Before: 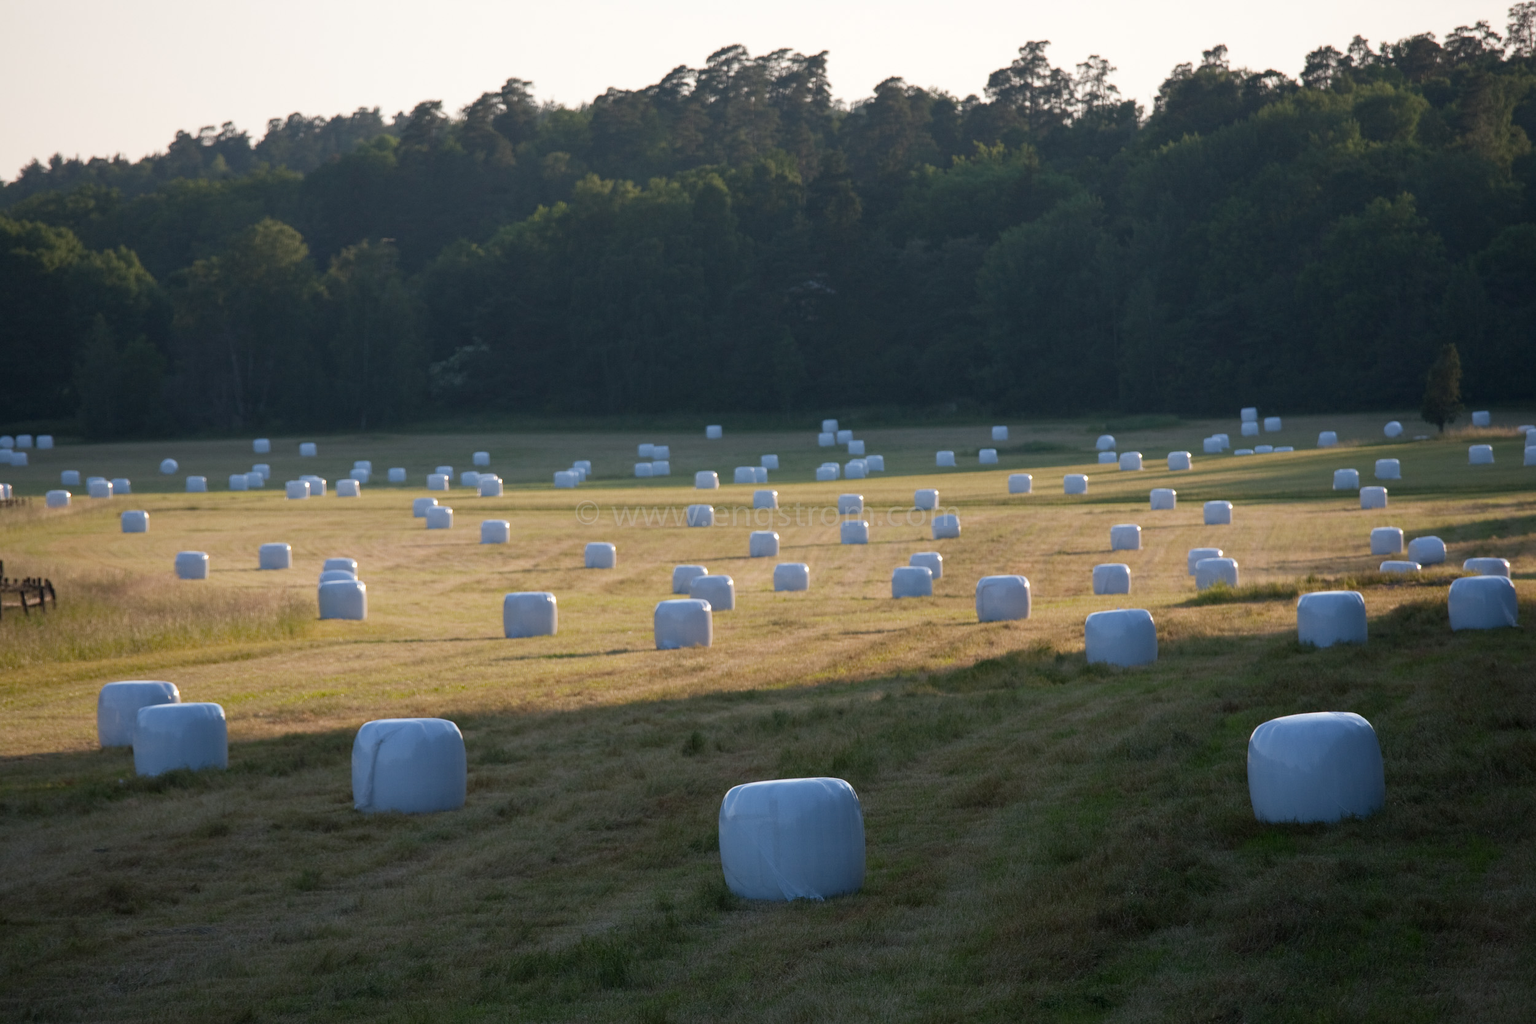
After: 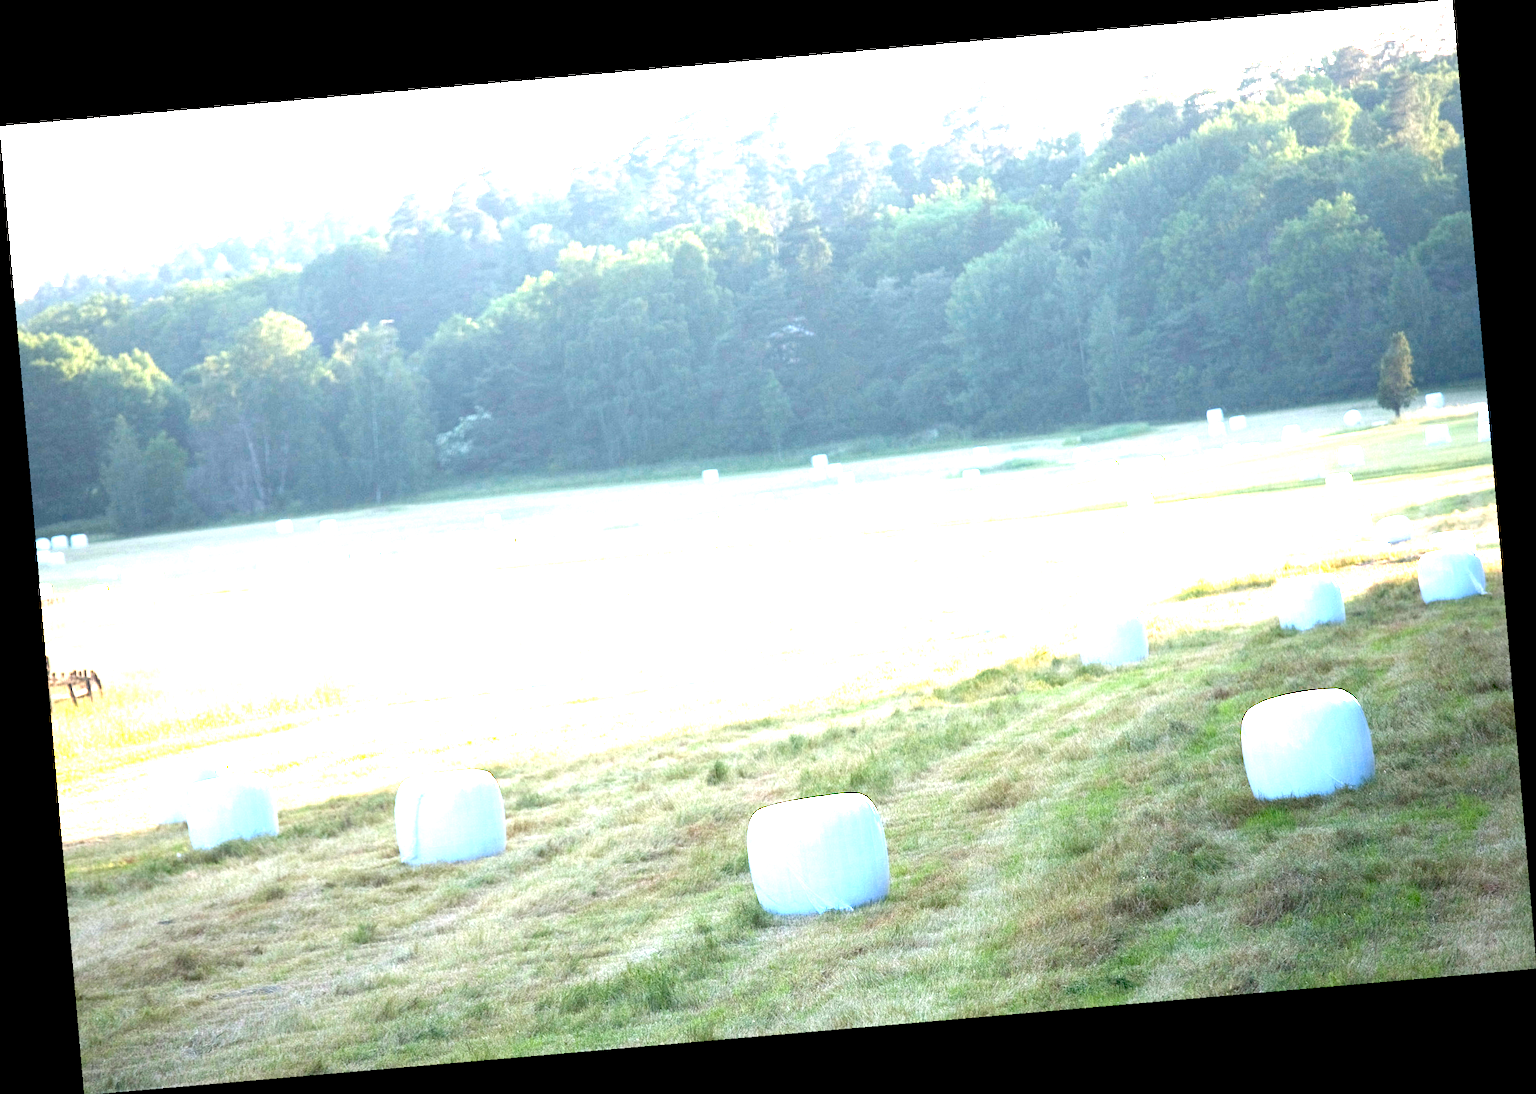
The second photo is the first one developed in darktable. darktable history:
exposure: black level correction 0.001, exposure 2.607 EV, compensate exposure bias true, compensate highlight preservation false
rotate and perspective: rotation -4.98°, automatic cropping off
